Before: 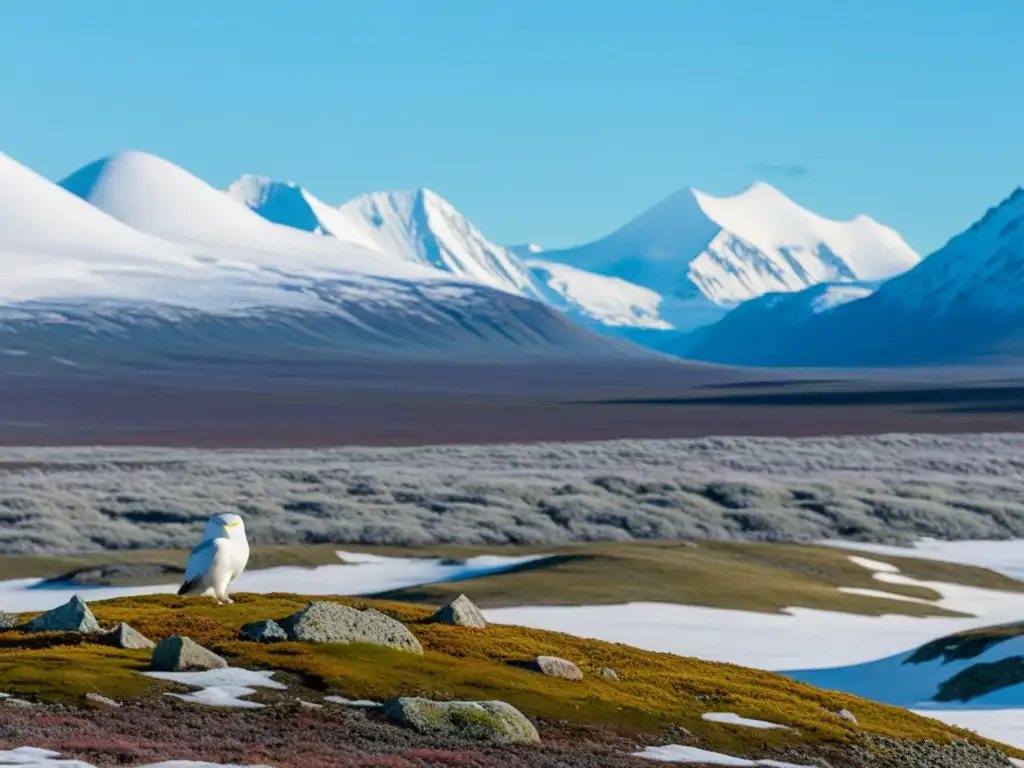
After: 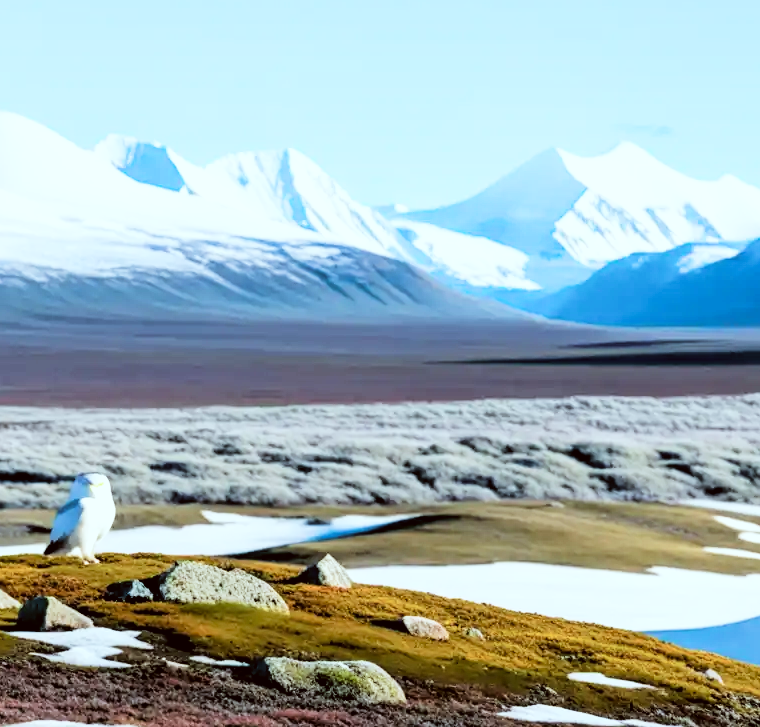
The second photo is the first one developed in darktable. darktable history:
filmic rgb: black relative exposure -5.01 EV, white relative exposure 3.5 EV, hardness 3.19, contrast 1.505, highlights saturation mix -49.28%
color correction: highlights a* -5.09, highlights b* -4.26, shadows a* 4.18, shadows b* 4.35
crop and rotate: left 13.138%, top 5.33%, right 12.592%
exposure: black level correction 0, exposure 1.099 EV, compensate highlight preservation false
